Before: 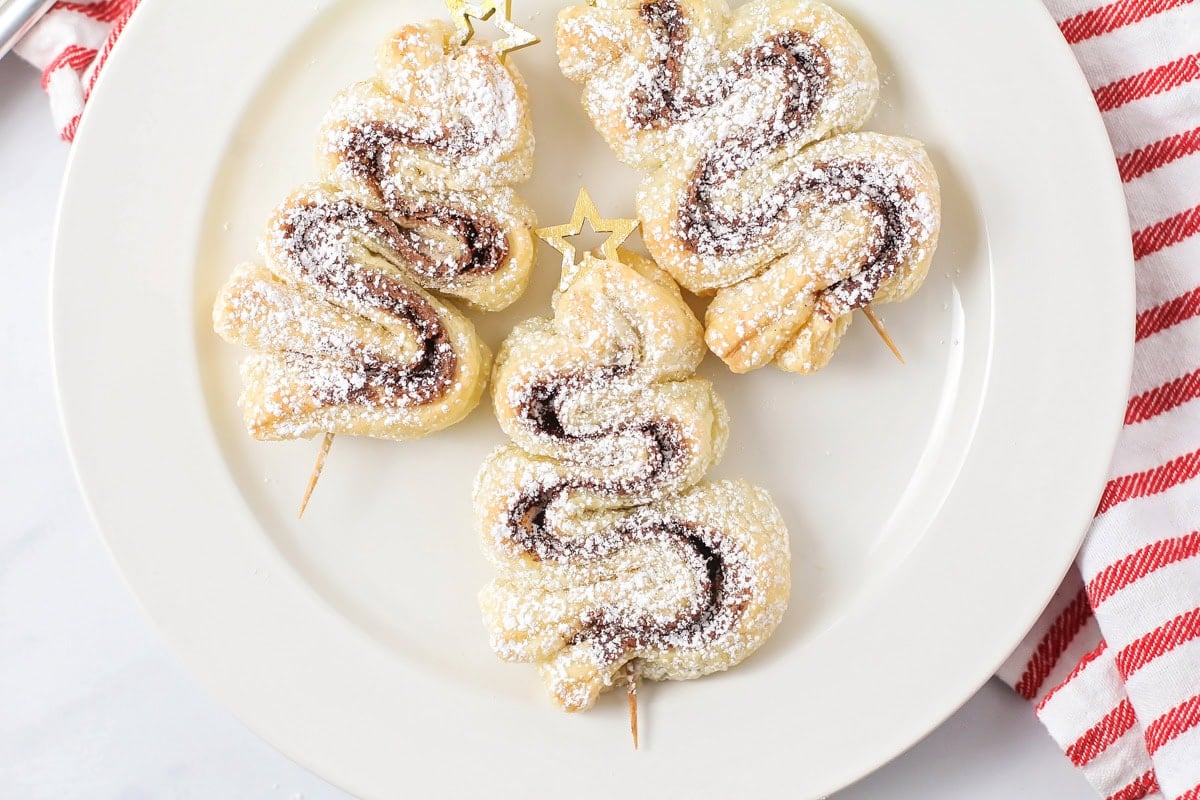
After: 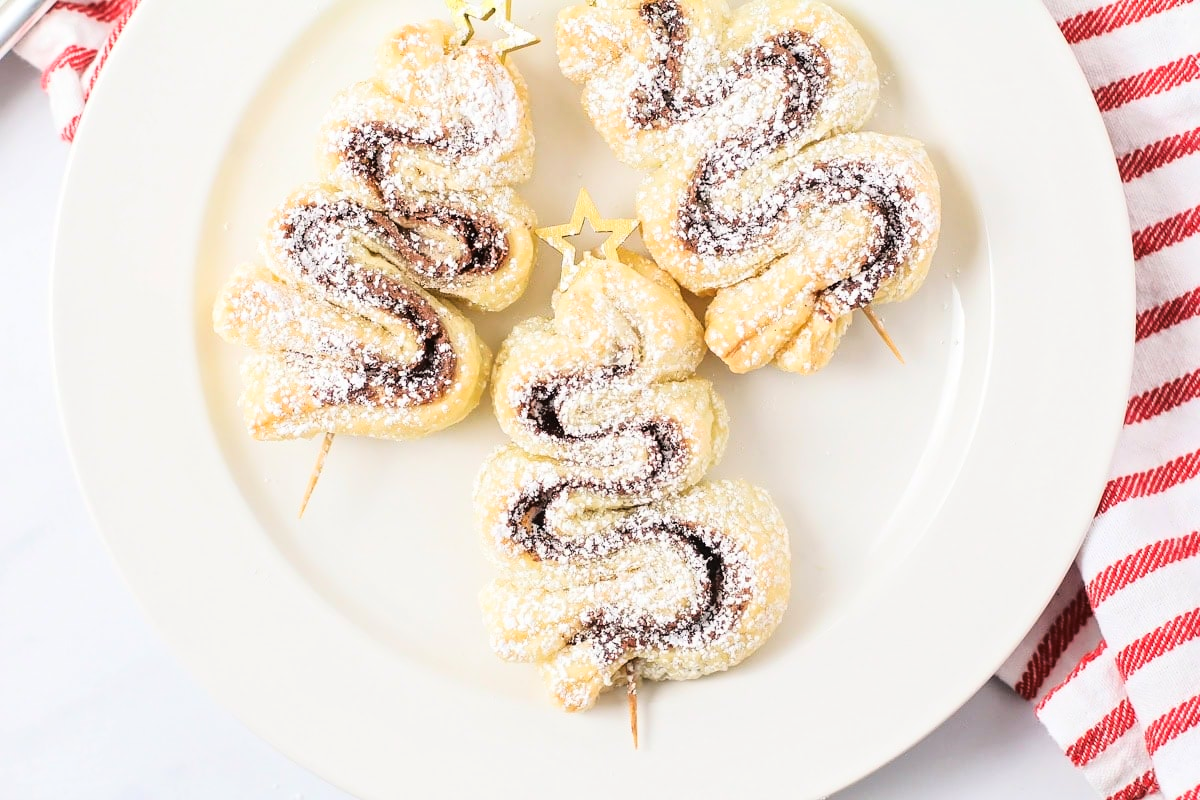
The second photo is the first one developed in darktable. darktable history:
tone curve: curves: ch0 [(0, 0) (0.234, 0.191) (0.48, 0.534) (0.608, 0.667) (0.725, 0.809) (0.864, 0.922) (1, 1)]; ch1 [(0, 0) (0.453, 0.43) (0.5, 0.5) (0.615, 0.649) (1, 1)]; ch2 [(0, 0) (0.5, 0.5) (0.586, 0.617) (1, 1)], color space Lab, linked channels, preserve colors none
